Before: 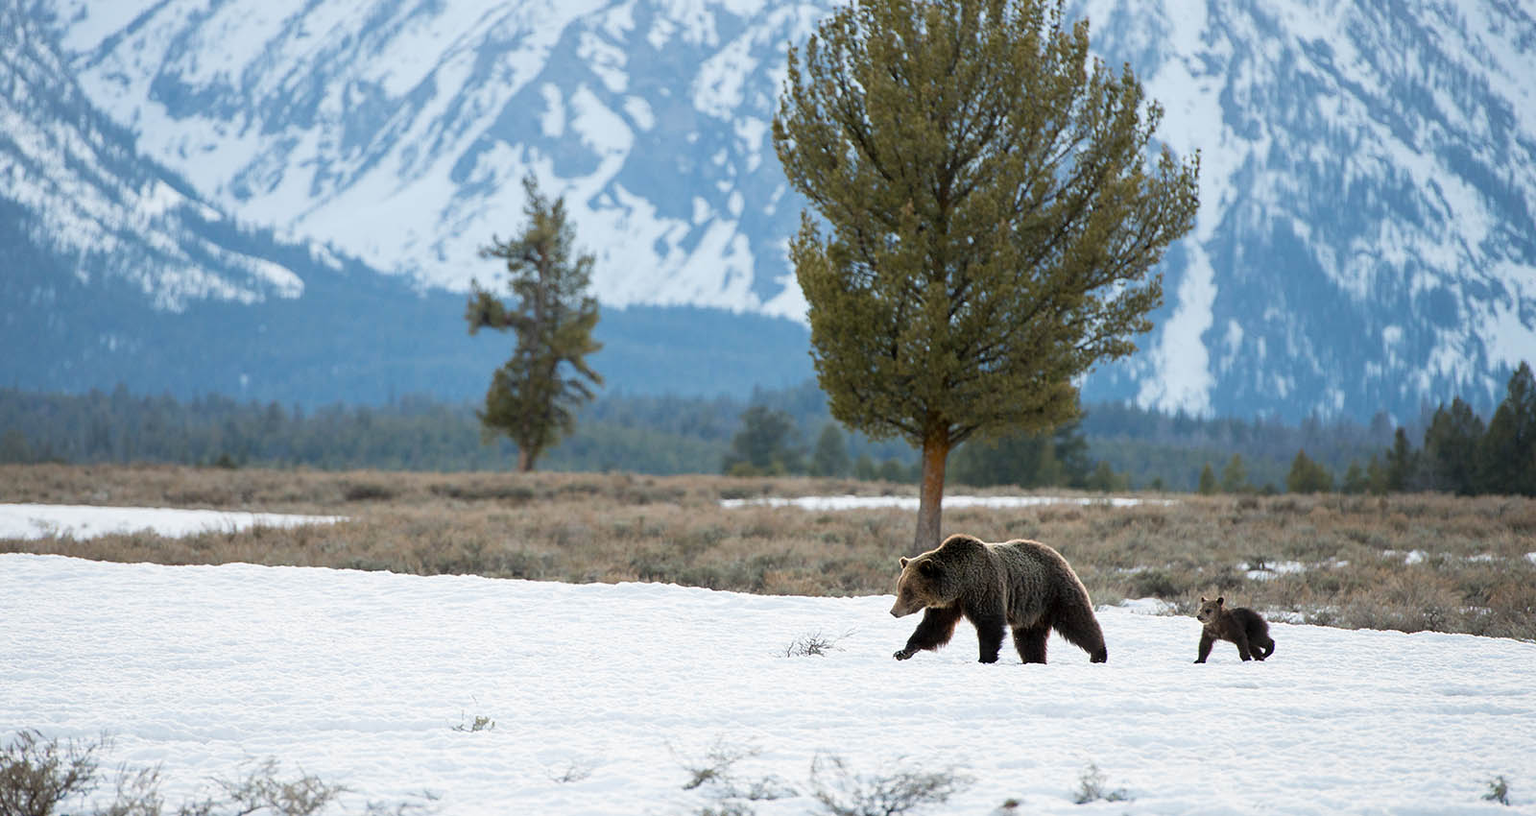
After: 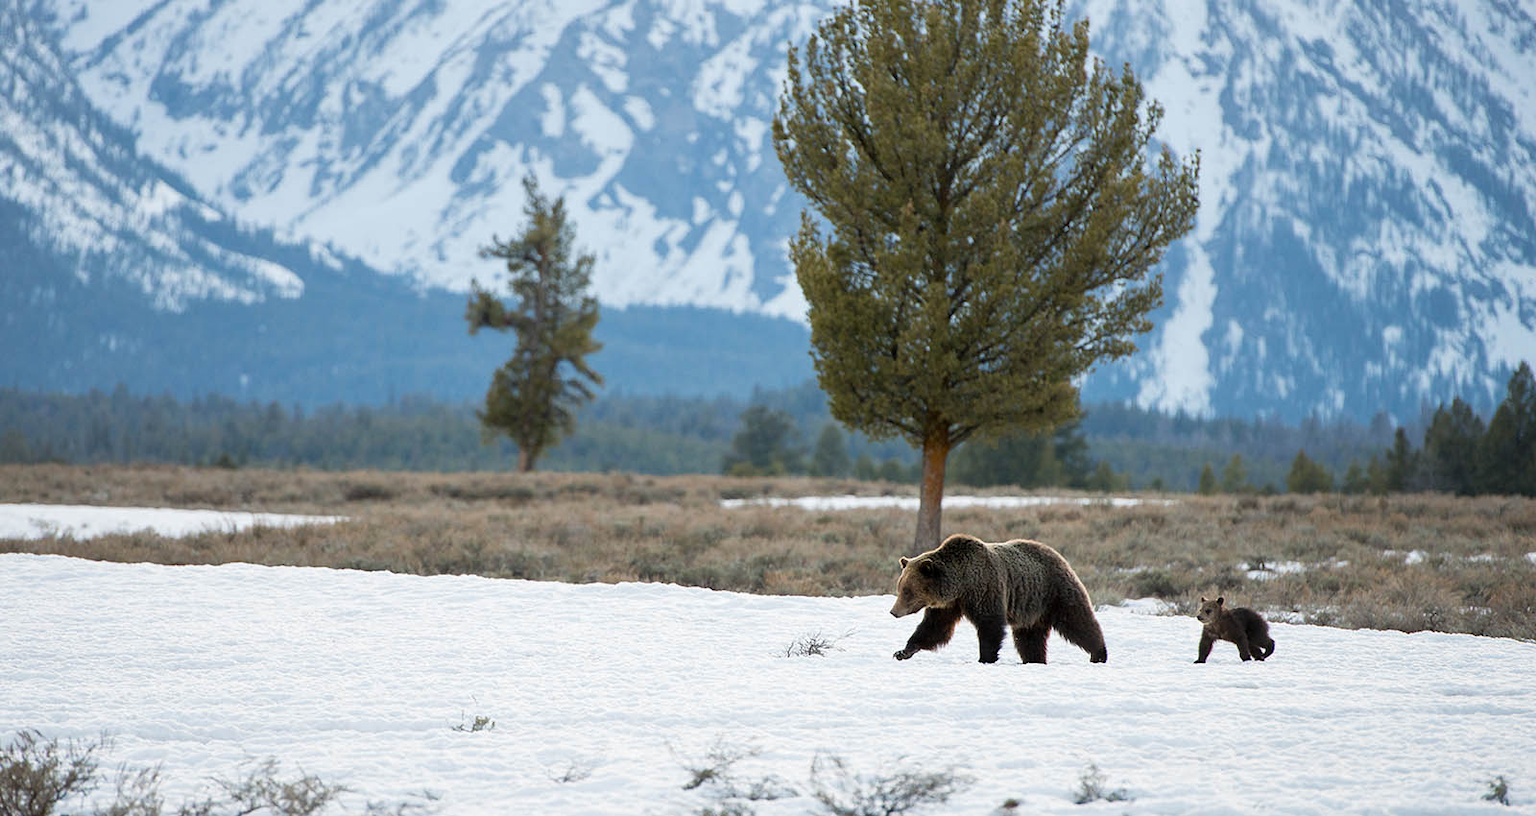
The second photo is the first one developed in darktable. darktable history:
shadows and highlights: shadows 36.82, highlights -27.39, soften with gaussian
